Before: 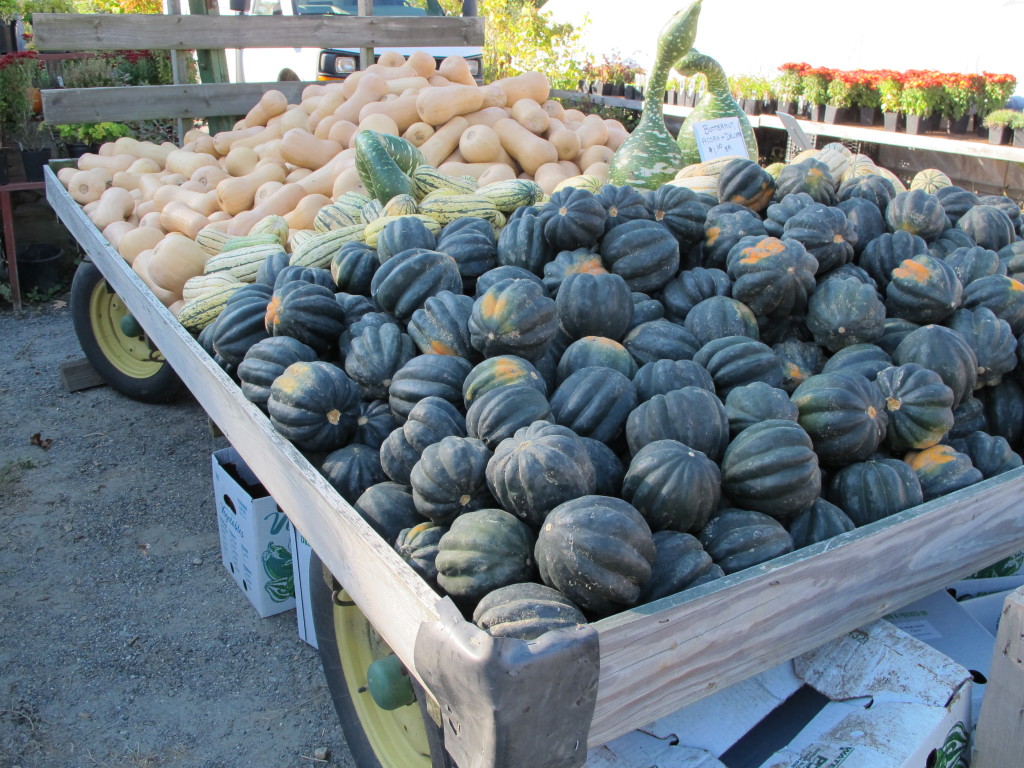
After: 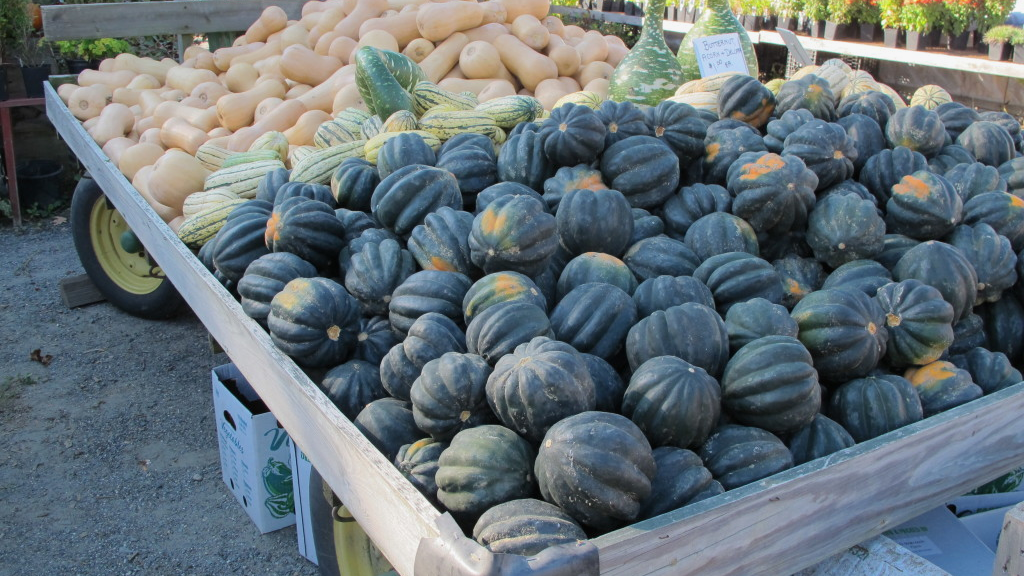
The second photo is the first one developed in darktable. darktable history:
shadows and highlights: shadows -20, white point adjustment -2, highlights -35
crop: top 11.038%, bottom 13.962%
